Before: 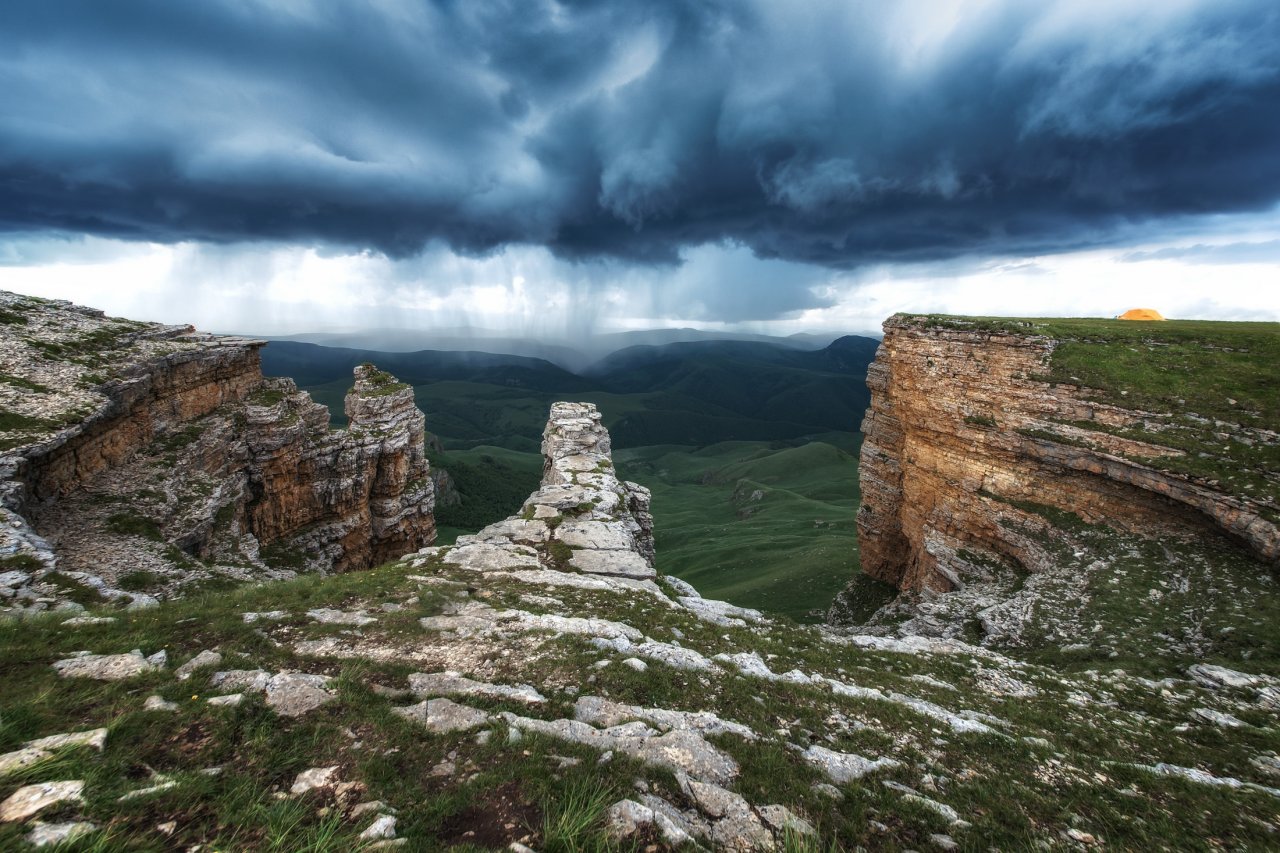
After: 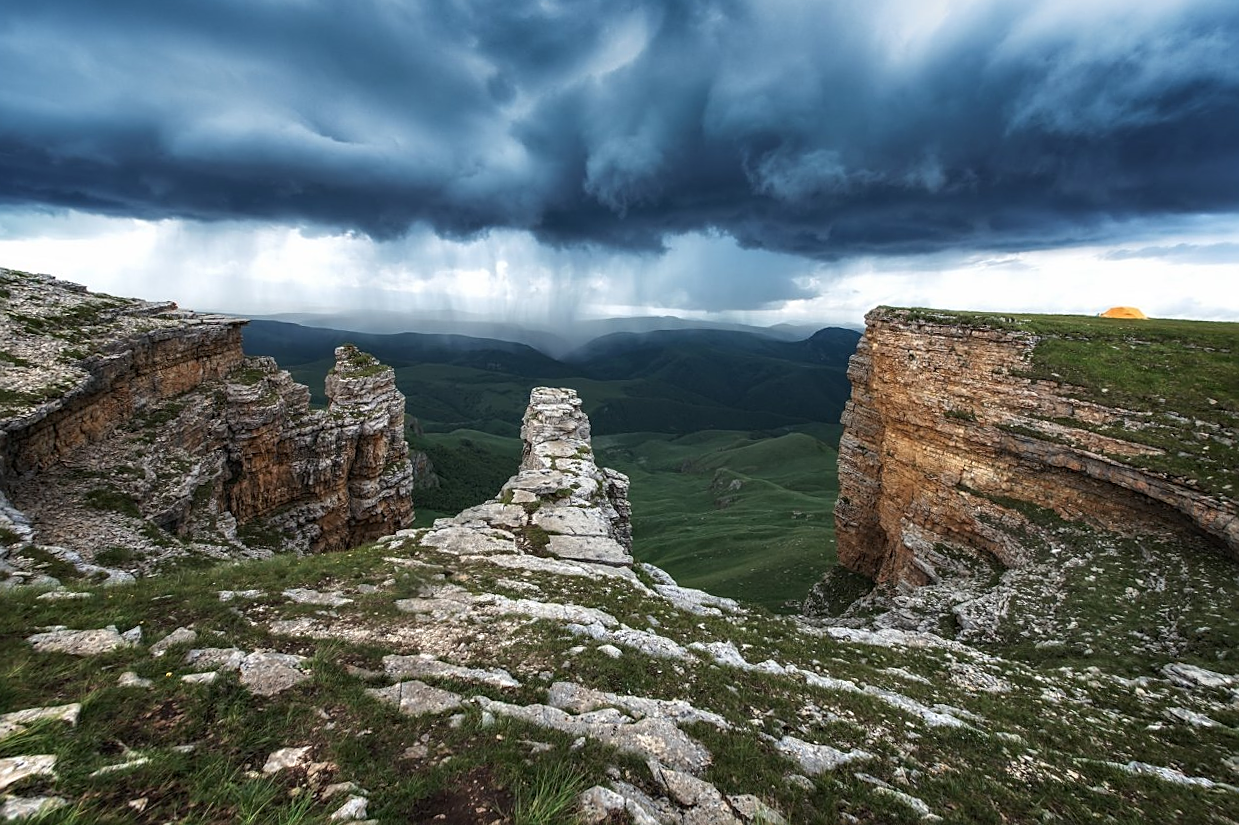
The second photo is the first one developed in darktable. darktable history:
sharpen: on, module defaults
crop and rotate: angle -1.26°
